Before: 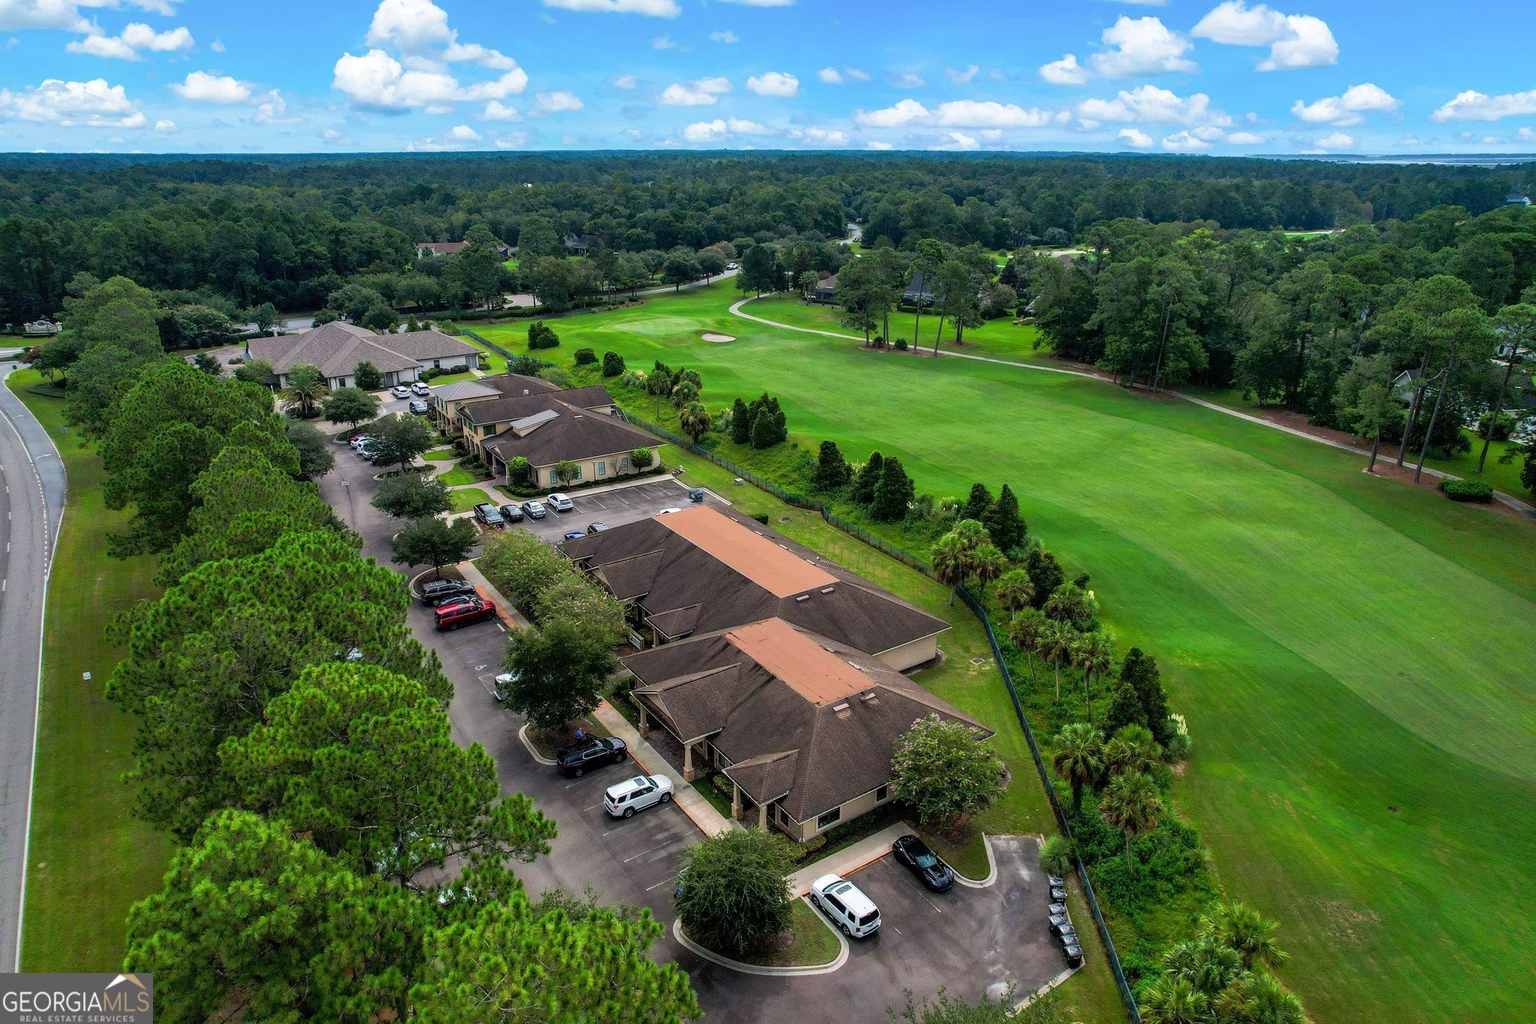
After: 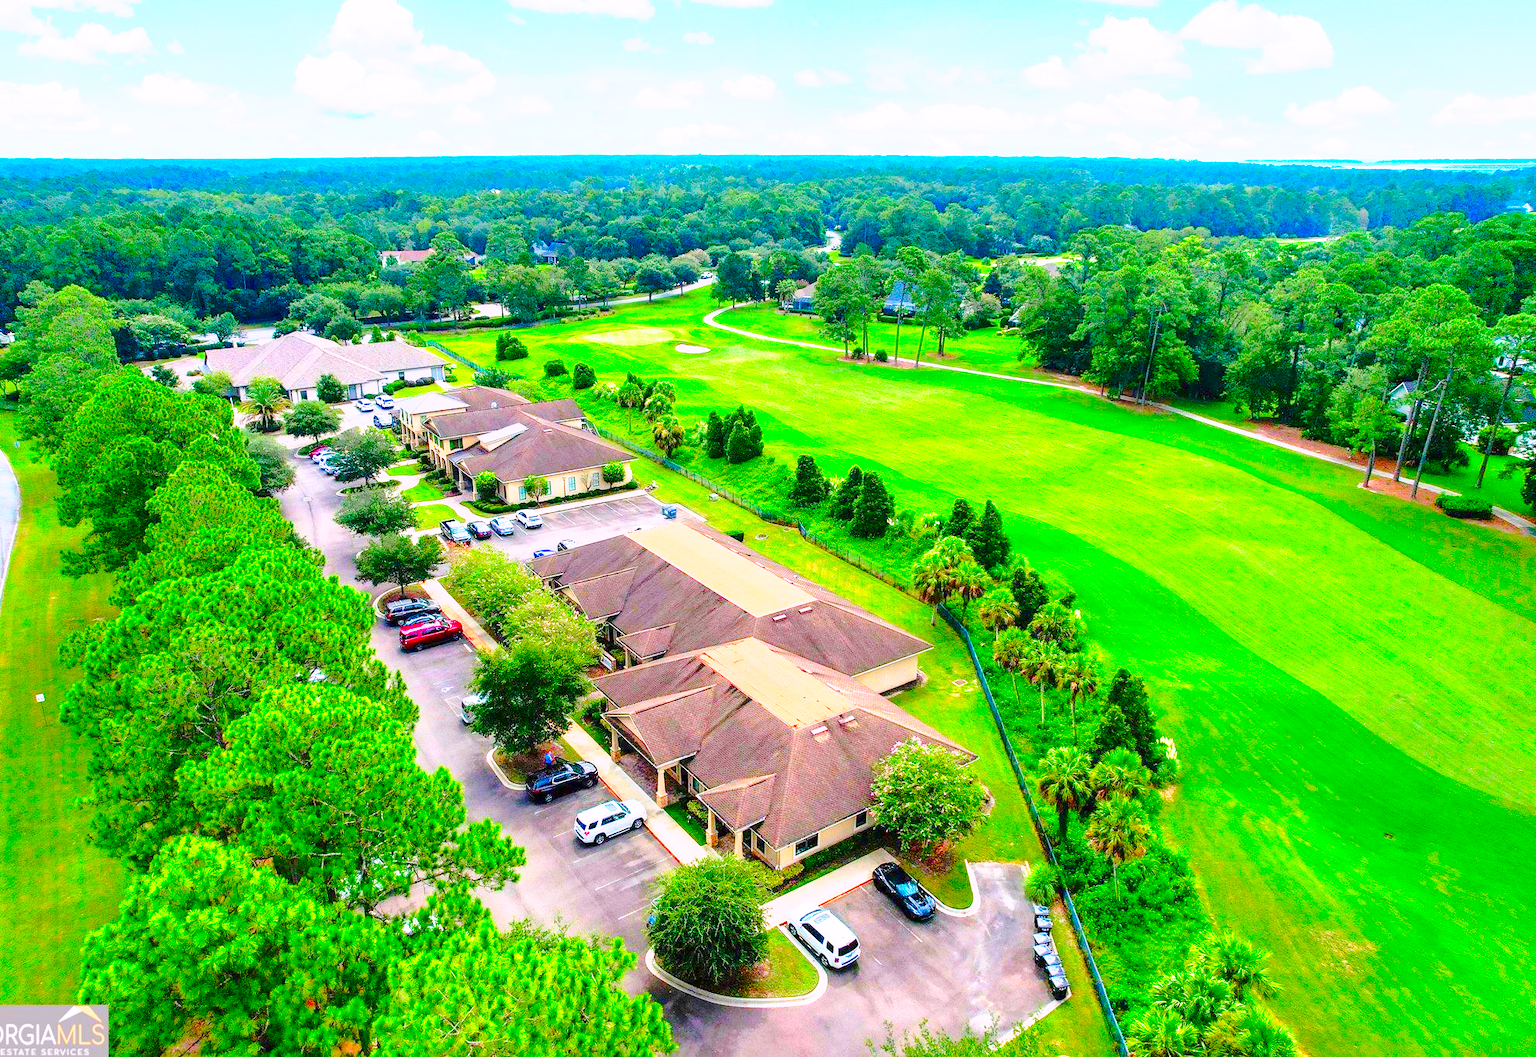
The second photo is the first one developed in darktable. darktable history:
crop and rotate: left 3.169%
color correction: highlights a* 1.69, highlights b* -1.76, saturation 2.54
exposure: exposure 0.198 EV, compensate exposure bias true, compensate highlight preservation false
base curve: curves: ch0 [(0, 0) (0.025, 0.046) (0.112, 0.277) (0.467, 0.74) (0.814, 0.929) (1, 0.942)], preserve colors none
